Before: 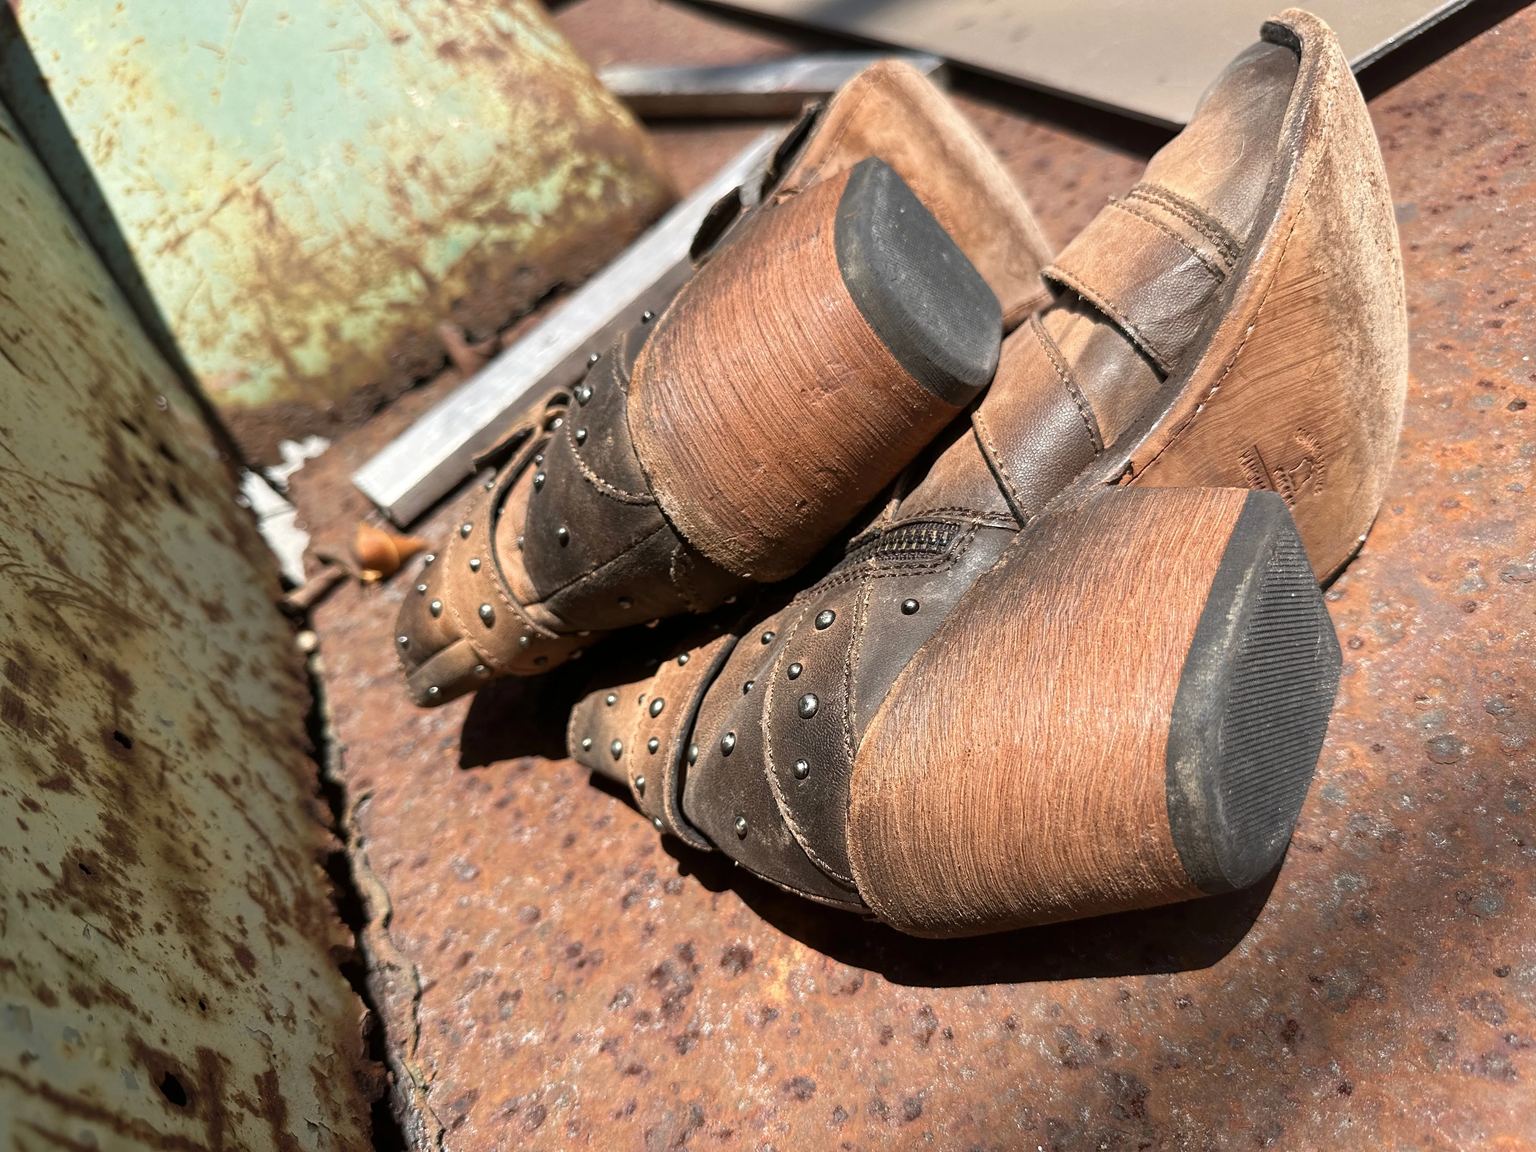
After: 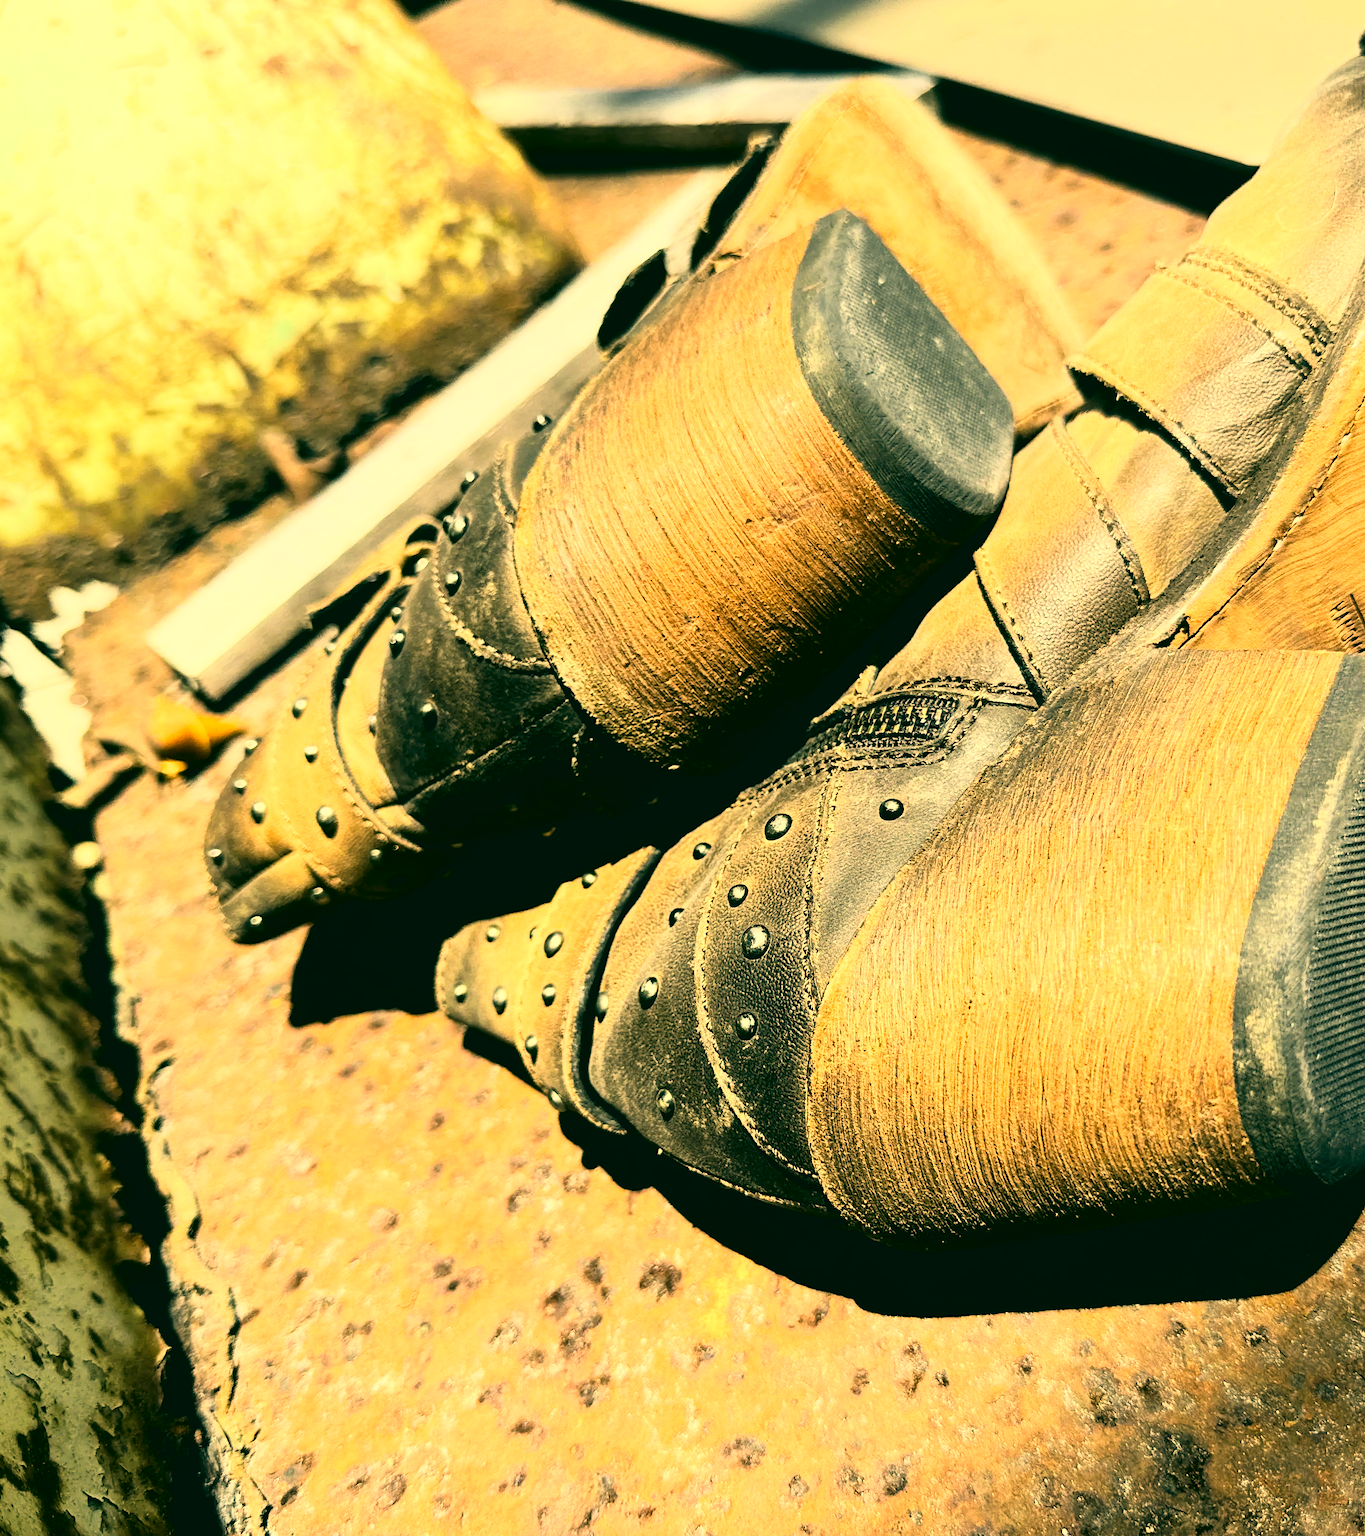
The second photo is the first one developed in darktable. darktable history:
color correction: highlights a* 1.83, highlights b* 34.02, shadows a* -36.68, shadows b* -5.48
crop and rotate: left 15.754%, right 17.579%
contrast brightness saturation: contrast 0.07, brightness -0.14, saturation 0.11
color balance rgb: on, module defaults
rgb curve: curves: ch0 [(0, 0) (0.21, 0.15) (0.24, 0.21) (0.5, 0.75) (0.75, 0.96) (0.89, 0.99) (1, 1)]; ch1 [(0, 0.02) (0.21, 0.13) (0.25, 0.2) (0.5, 0.67) (0.75, 0.9) (0.89, 0.97) (1, 1)]; ch2 [(0, 0.02) (0.21, 0.13) (0.25, 0.2) (0.5, 0.67) (0.75, 0.9) (0.89, 0.97) (1, 1)], compensate middle gray true
rgb levels: mode RGB, independent channels, levels [[0, 0.474, 1], [0, 0.5, 1], [0, 0.5, 1]]
